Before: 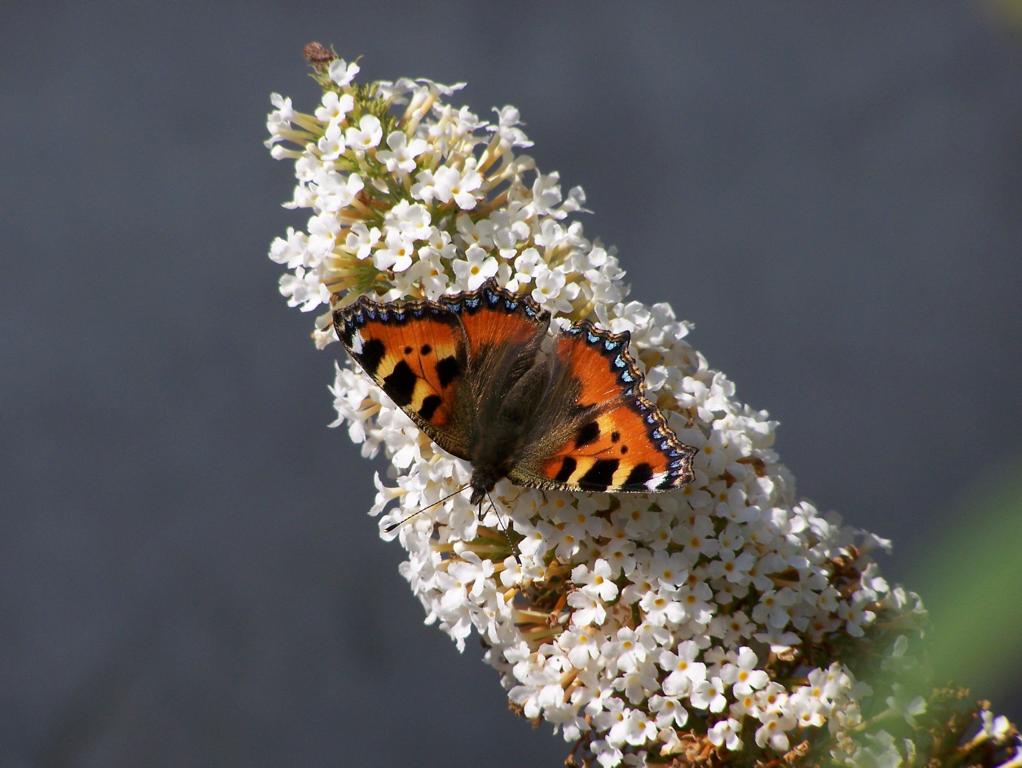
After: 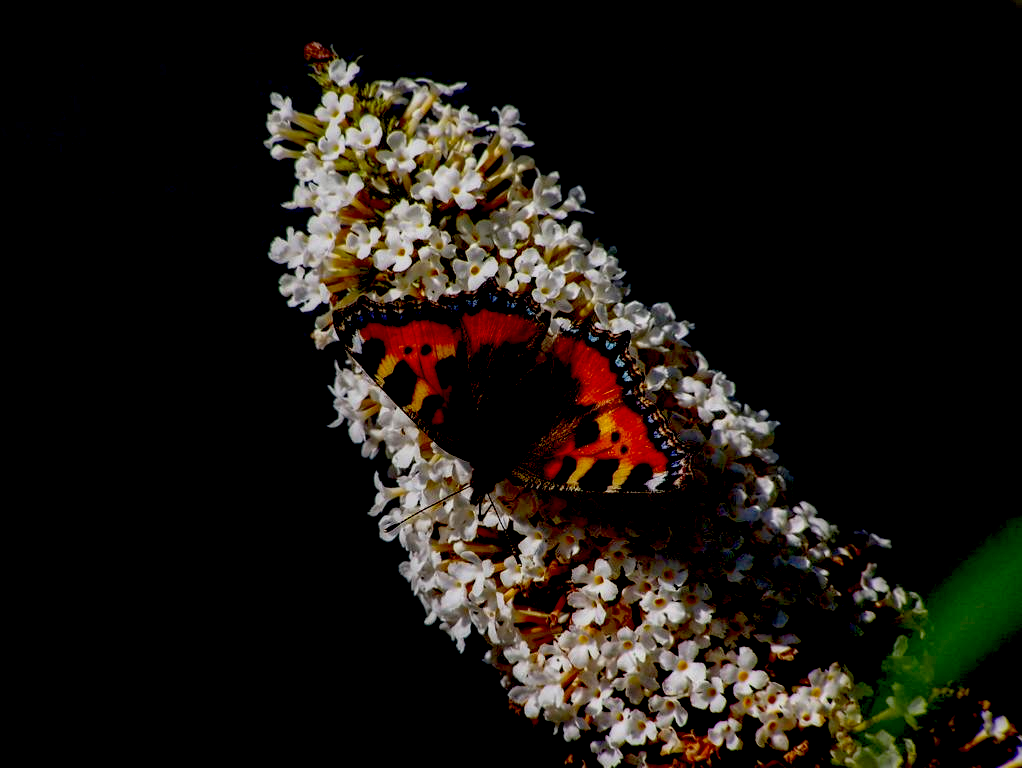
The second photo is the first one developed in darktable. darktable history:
haze removal: strength 0.293, distance 0.253, compatibility mode true, adaptive false
exposure: black level correction 0.1, exposure -0.086 EV, compensate highlight preservation false
local contrast: detail 130%
